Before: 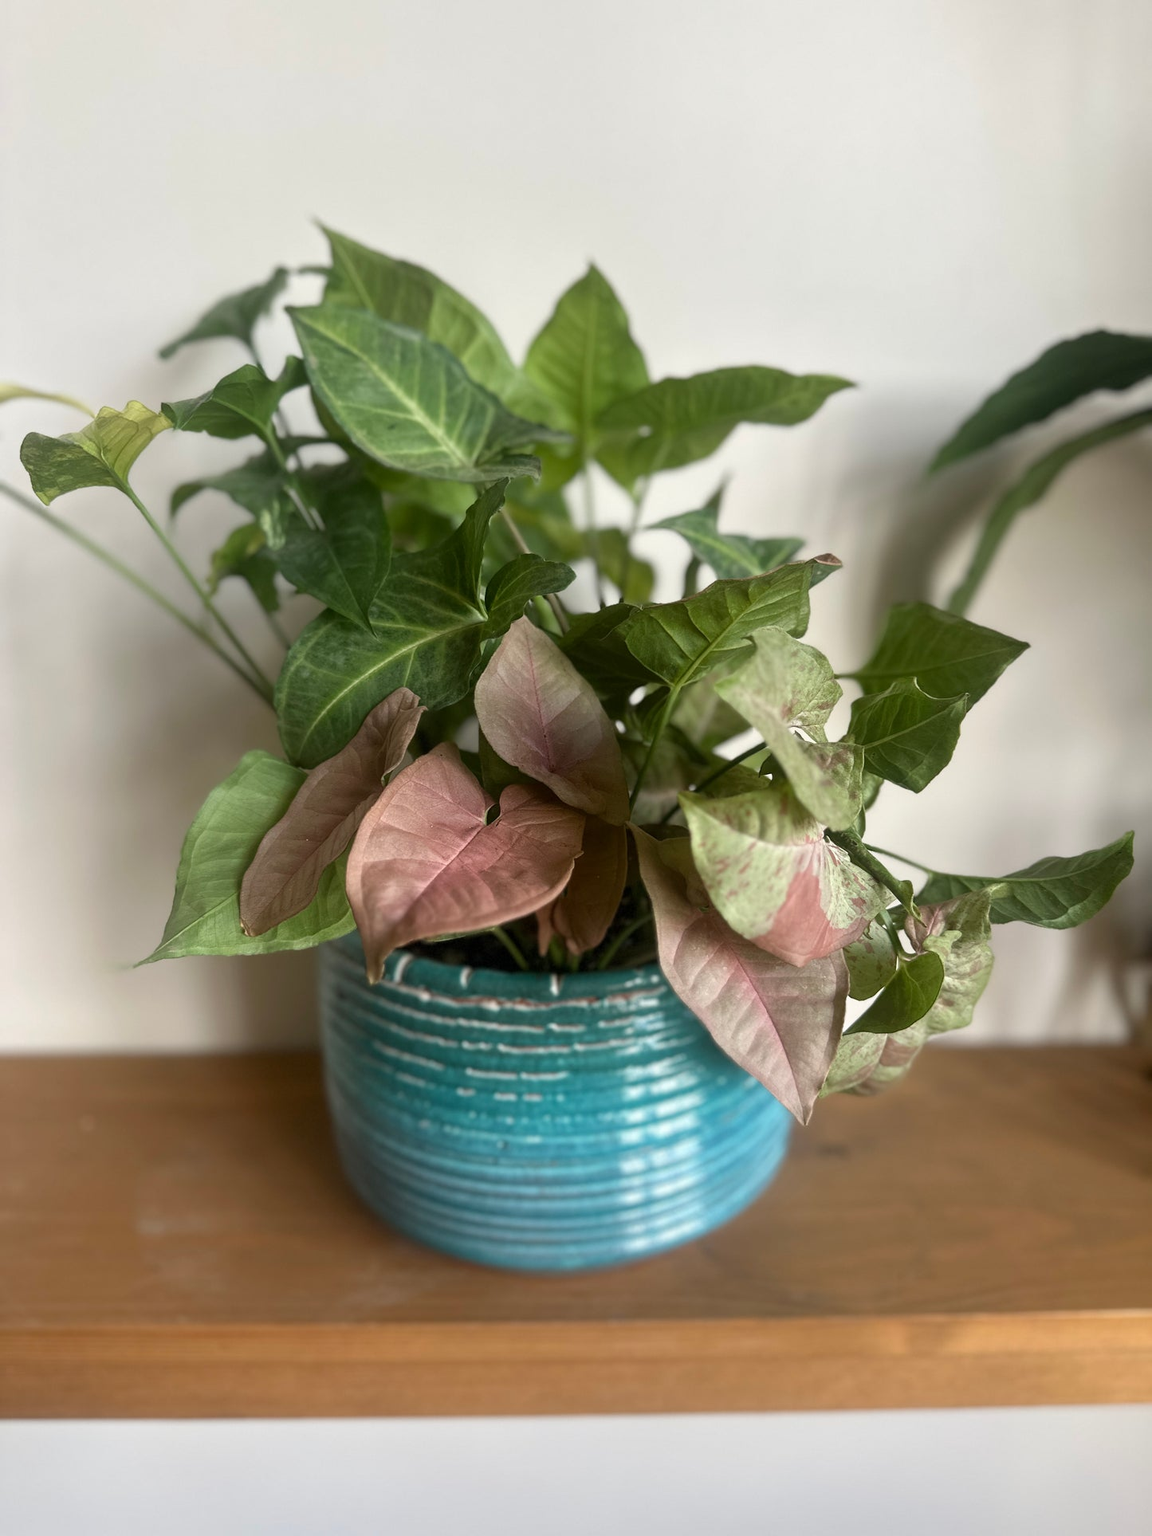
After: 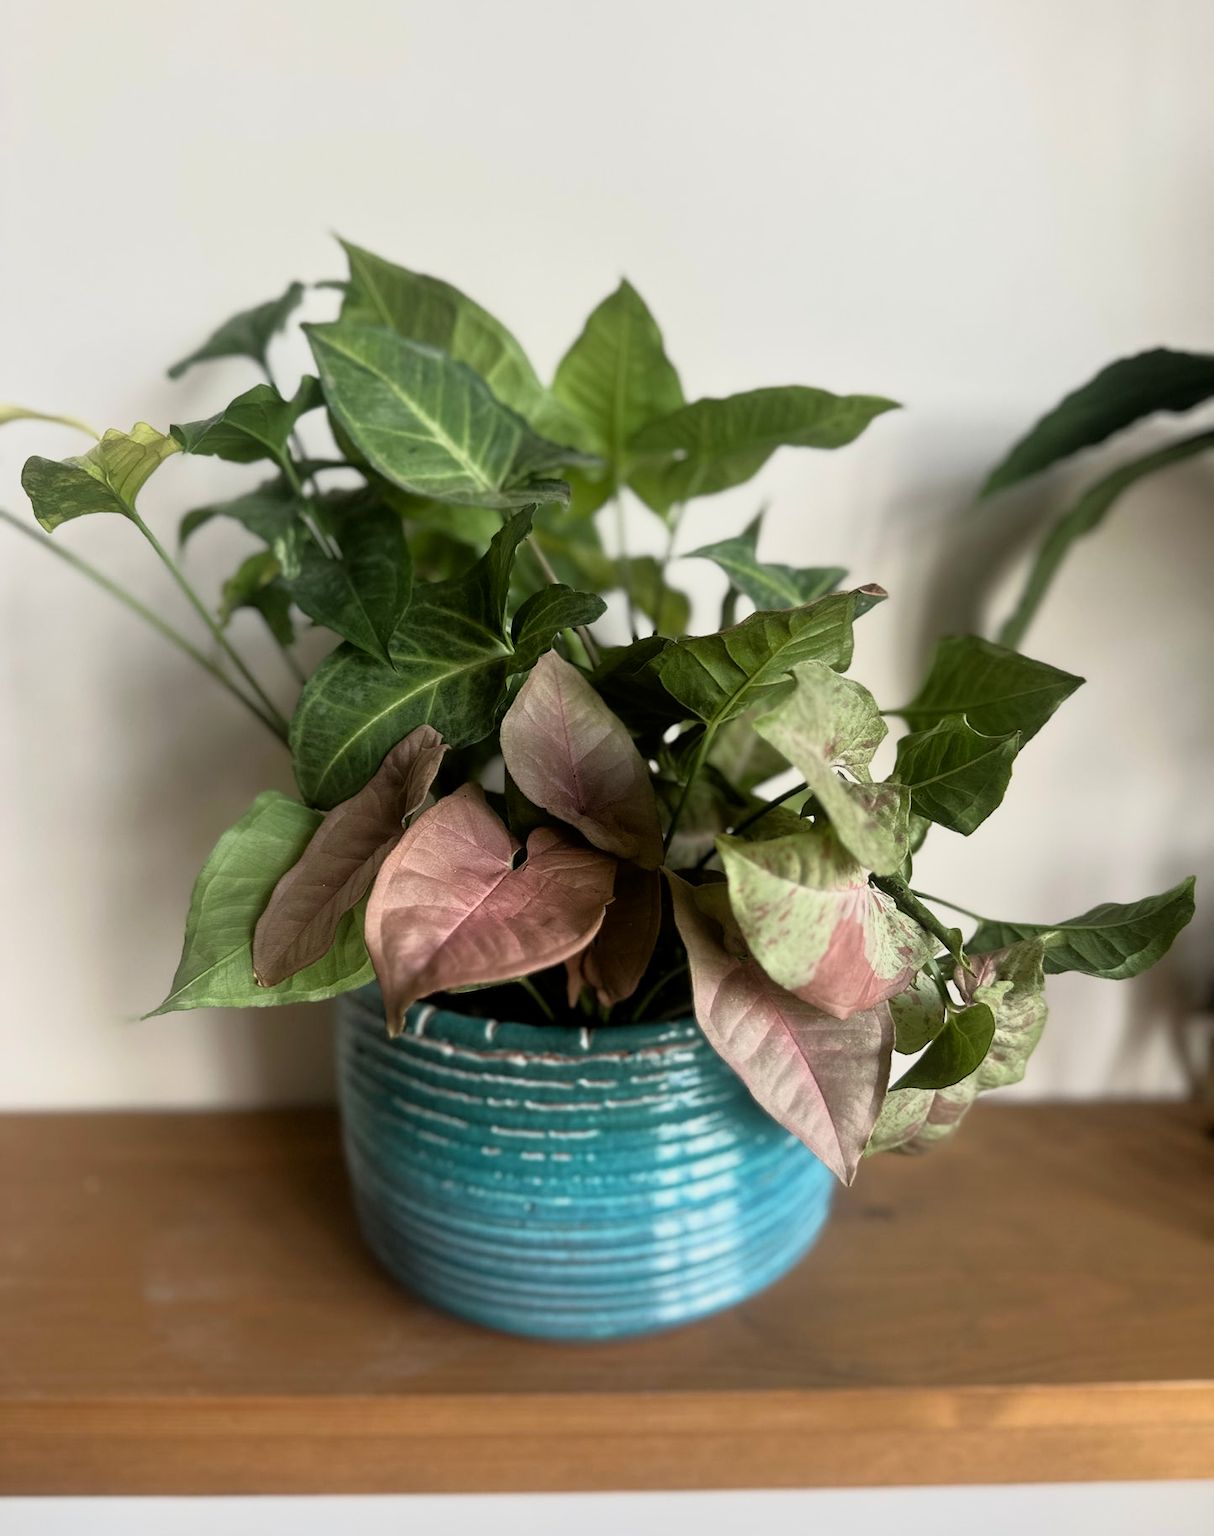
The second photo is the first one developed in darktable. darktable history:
exposure: compensate highlight preservation false
crop and rotate: top 0.007%, bottom 5.095%
tone equalizer: -8 EV 0.001 EV, -7 EV -0.002 EV, -6 EV 0.003 EV, -5 EV -0.036 EV, -4 EV -0.1 EV, -3 EV -0.161 EV, -2 EV 0.262 EV, -1 EV 0.708 EV, +0 EV 0.493 EV, edges refinement/feathering 500, mask exposure compensation -1.57 EV, preserve details no
filmic rgb: middle gray luminance 28.84%, black relative exposure -10.34 EV, white relative exposure 5.49 EV, threshold 2.97 EV, target black luminance 0%, hardness 3.97, latitude 1.48%, contrast 1.119, highlights saturation mix 5.18%, shadows ↔ highlights balance 15.83%, color science v6 (2022), enable highlight reconstruction true
